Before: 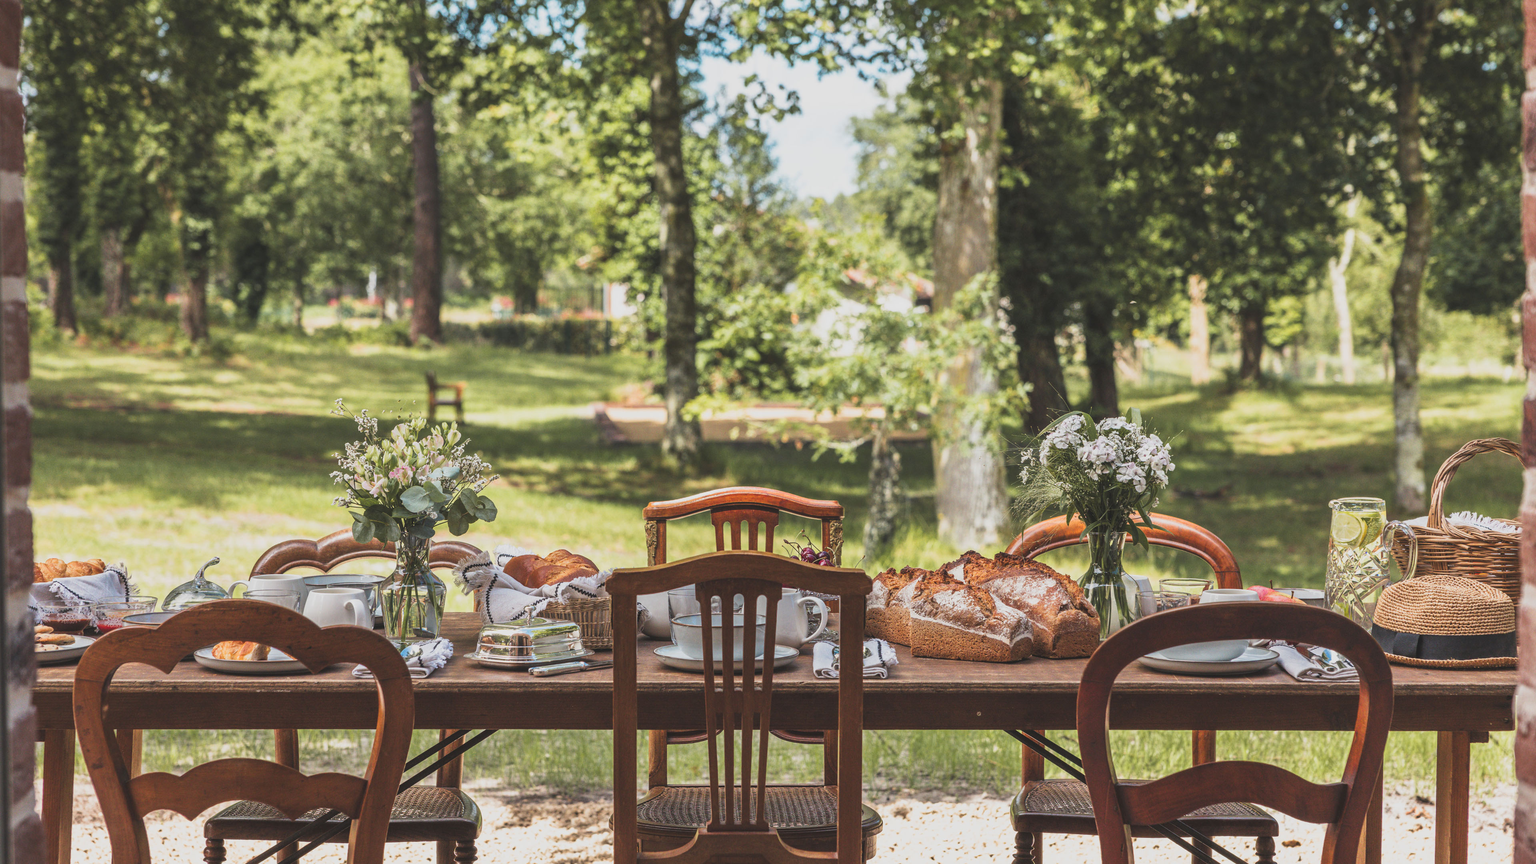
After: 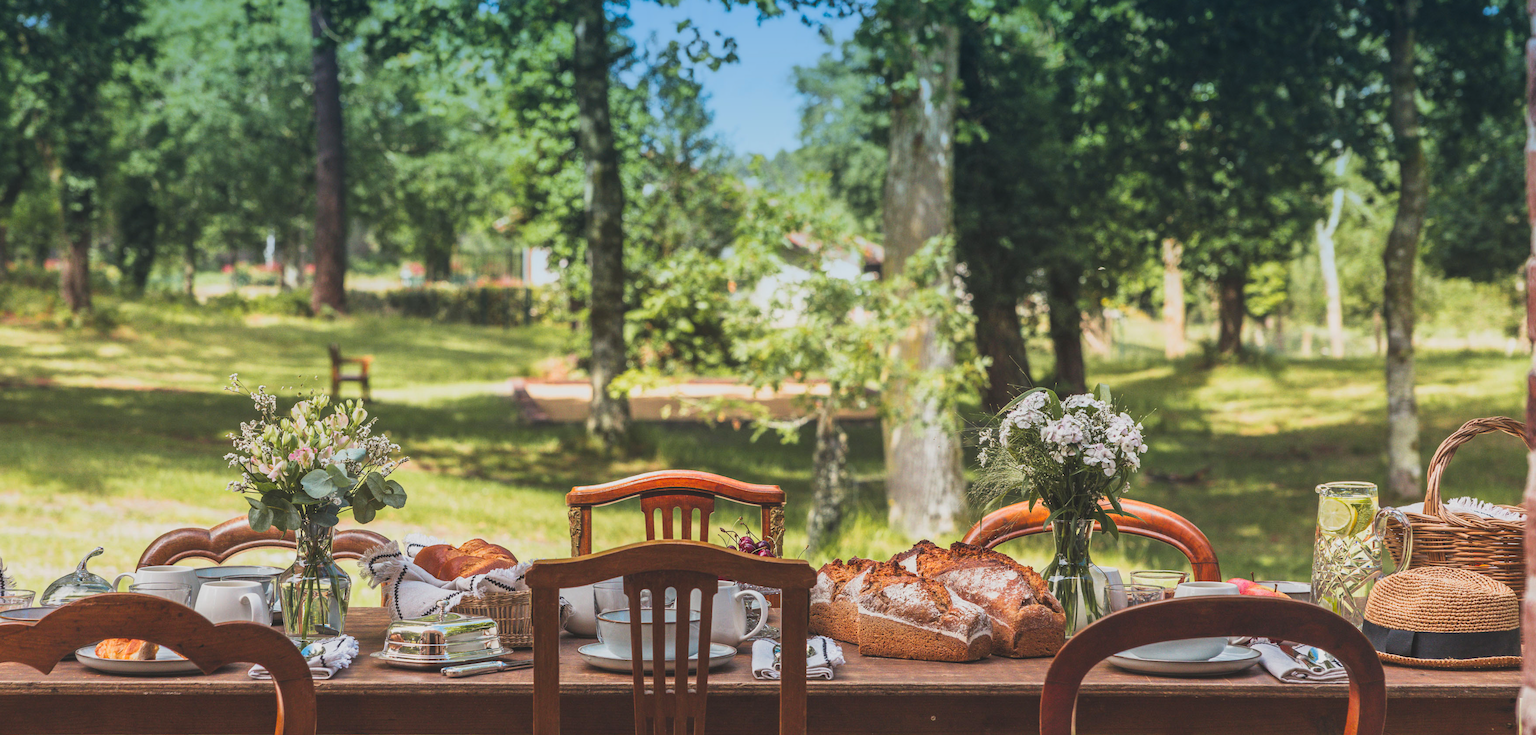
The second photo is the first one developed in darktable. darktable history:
graduated density: density 2.02 EV, hardness 44%, rotation 0.374°, offset 8.21, hue 208.8°, saturation 97%
crop: left 8.155%, top 6.611%, bottom 15.385%
